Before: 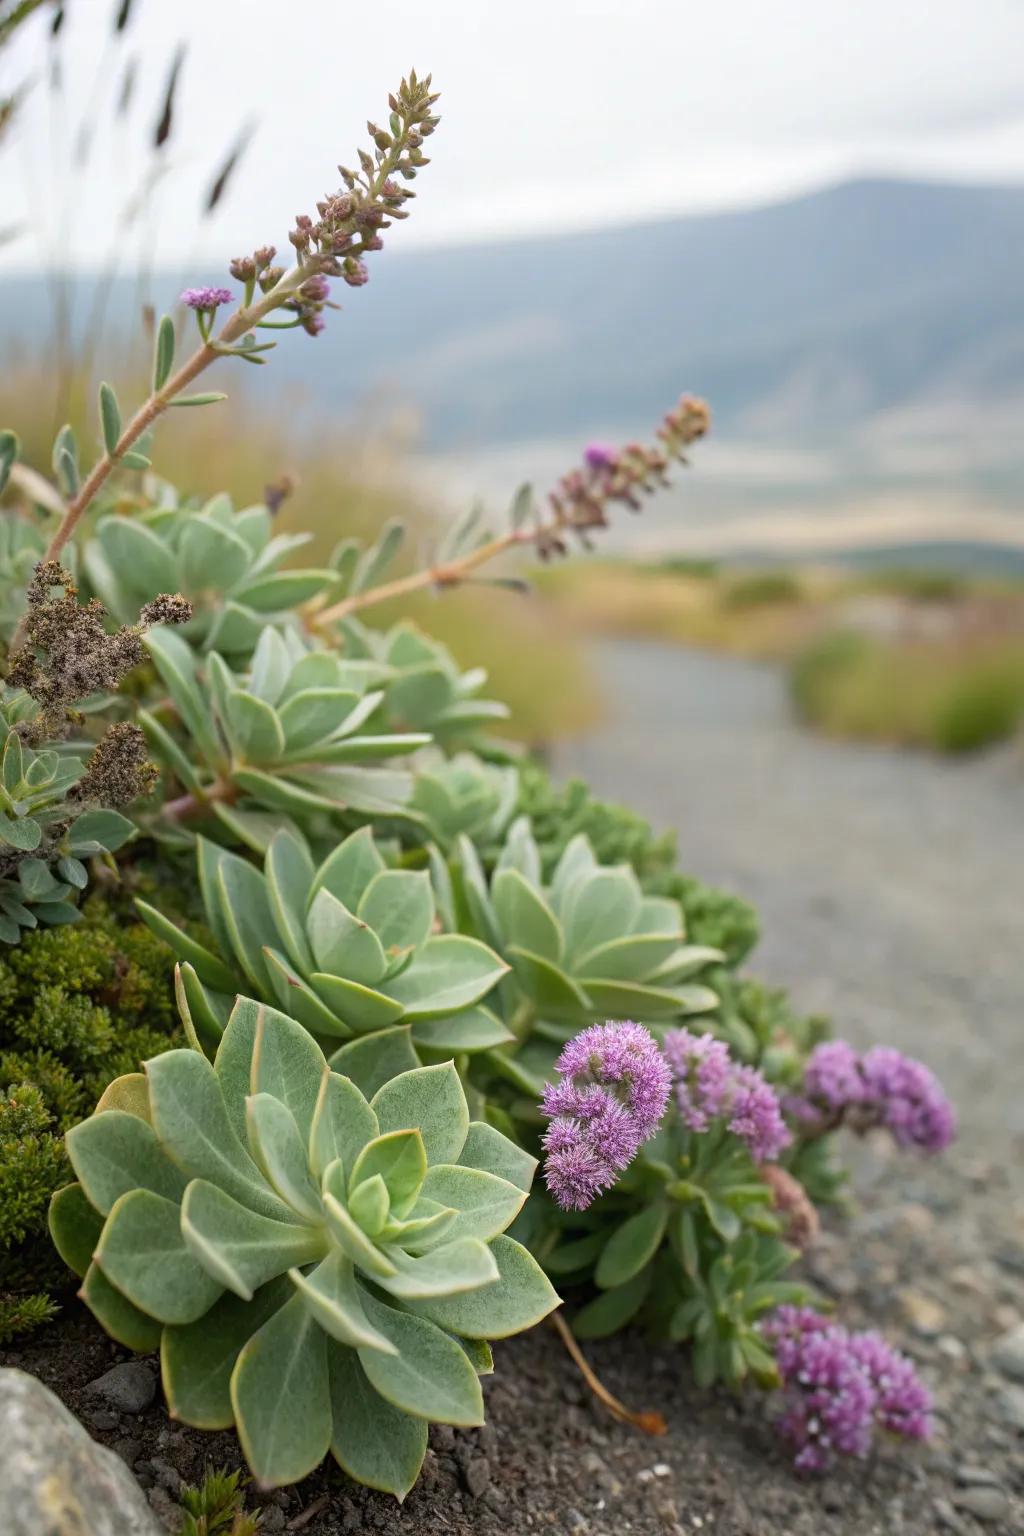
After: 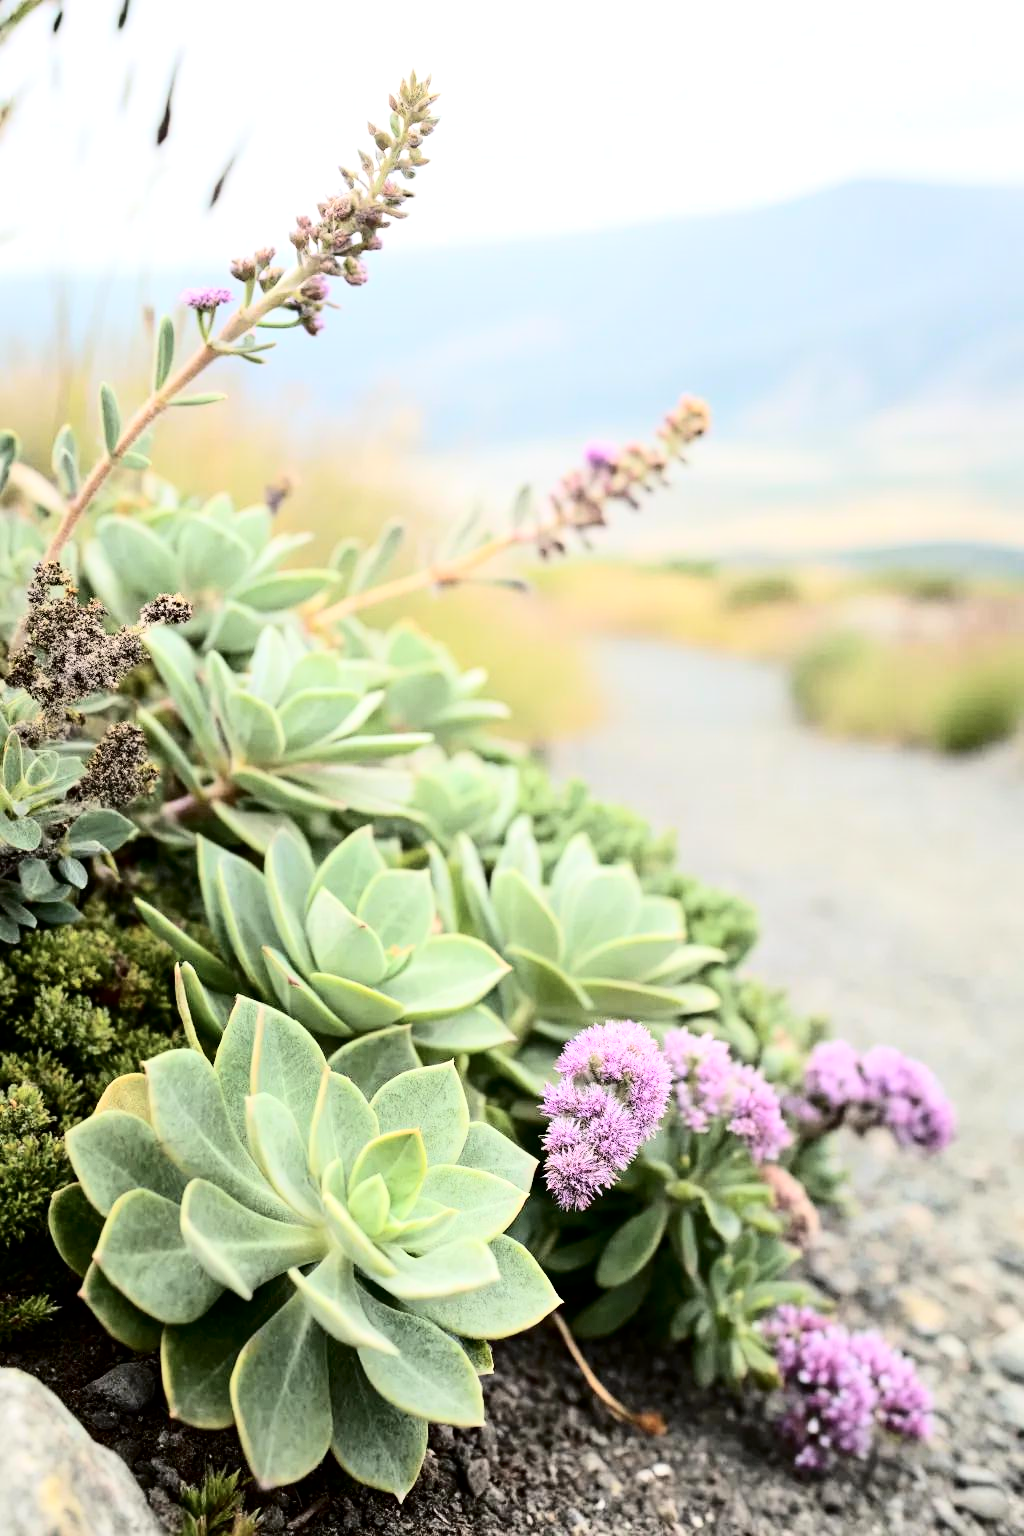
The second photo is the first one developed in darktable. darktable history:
tone curve: curves: ch0 [(0, 0) (0.004, 0) (0.133, 0.071) (0.325, 0.456) (0.832, 0.957) (1, 1)], color space Lab, independent channels, preserve colors none
tone equalizer: -8 EV -0.428 EV, -7 EV -0.396 EV, -6 EV -0.369 EV, -5 EV -0.259 EV, -3 EV 0.213 EV, -2 EV 0.328 EV, -1 EV 0.409 EV, +0 EV 0.393 EV, edges refinement/feathering 500, mask exposure compensation -1.57 EV, preserve details no
